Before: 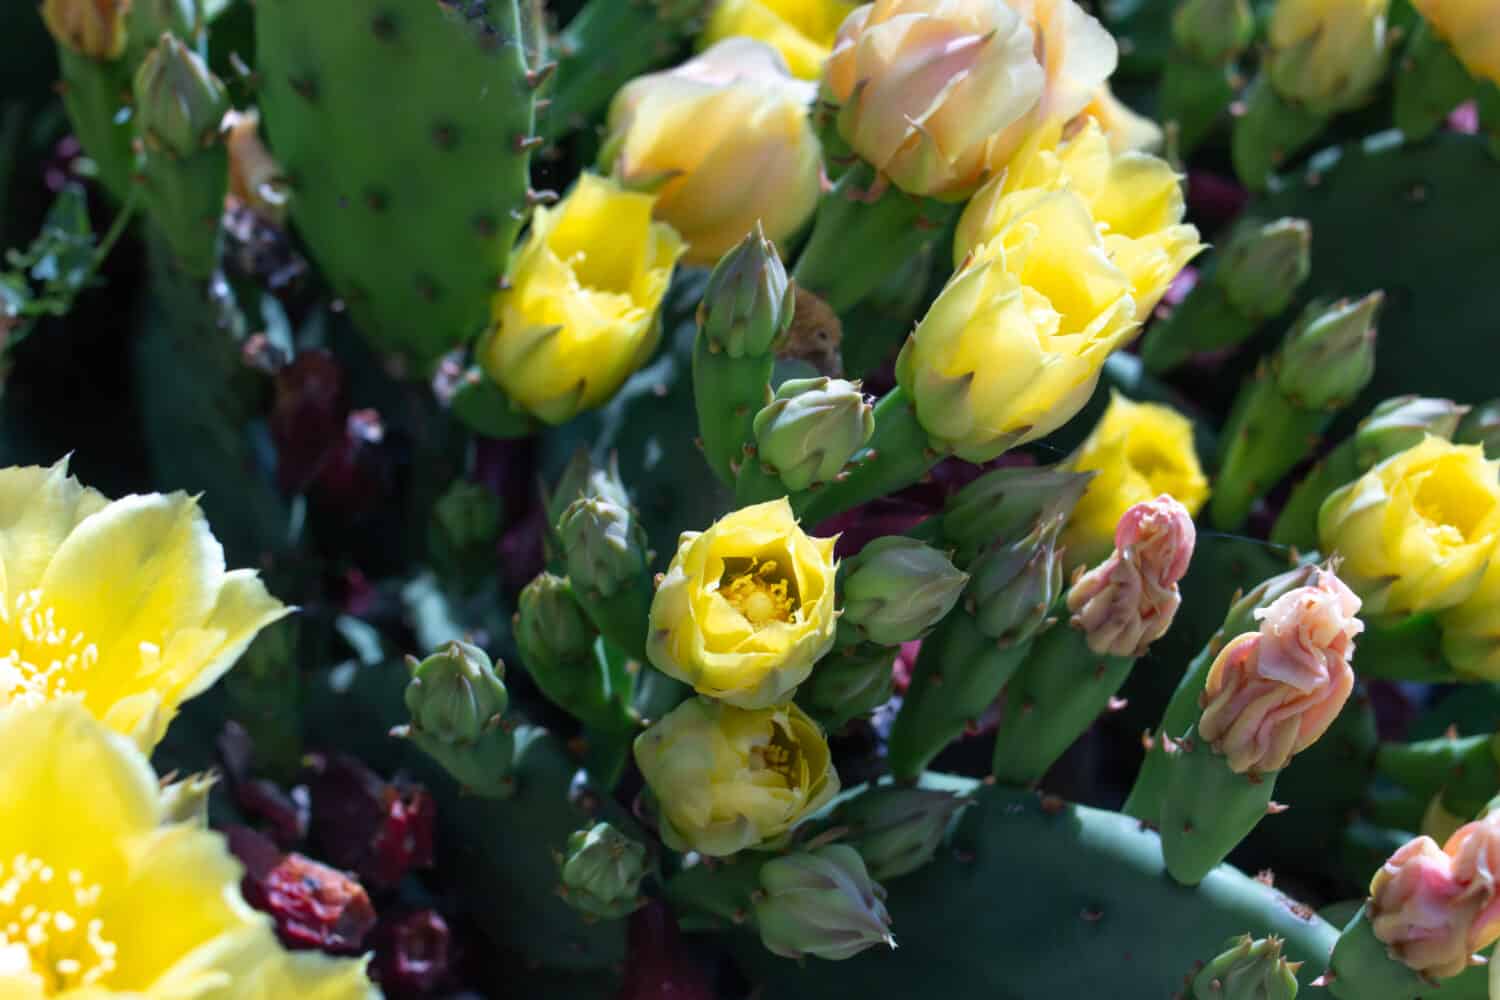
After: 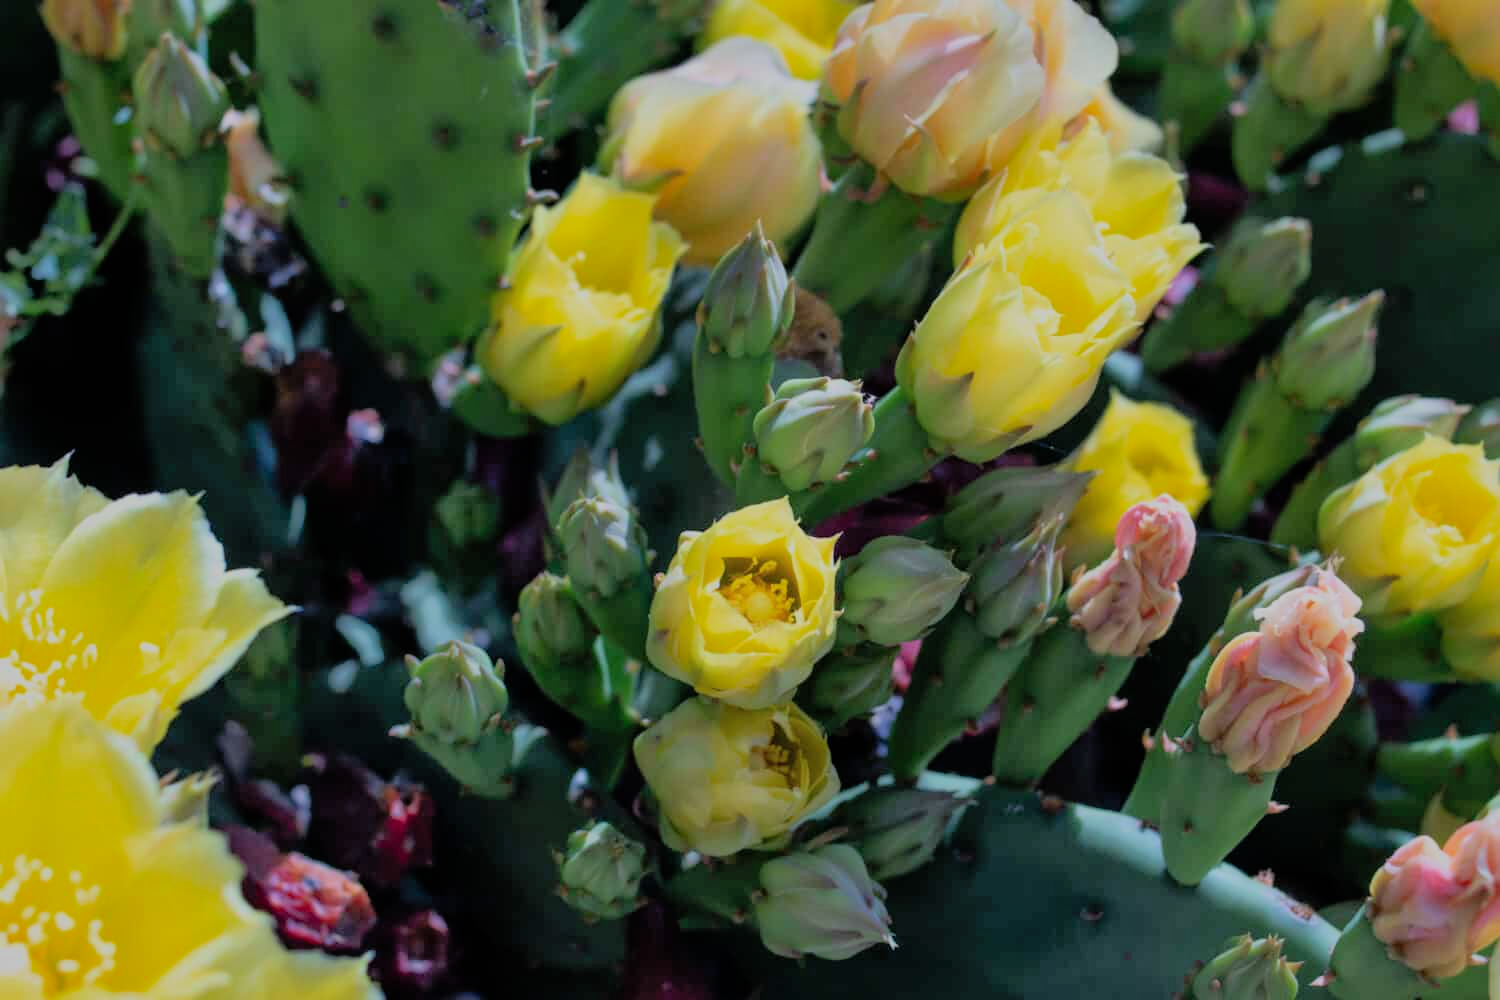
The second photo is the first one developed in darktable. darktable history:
levels: white 99.88%, levels [0, 0.499, 1]
filmic rgb: black relative exposure -7.65 EV, white relative exposure 4.56 EV, threshold 2.96 EV, hardness 3.61, color science v6 (2022), iterations of high-quality reconstruction 0, enable highlight reconstruction true
shadows and highlights: on, module defaults
